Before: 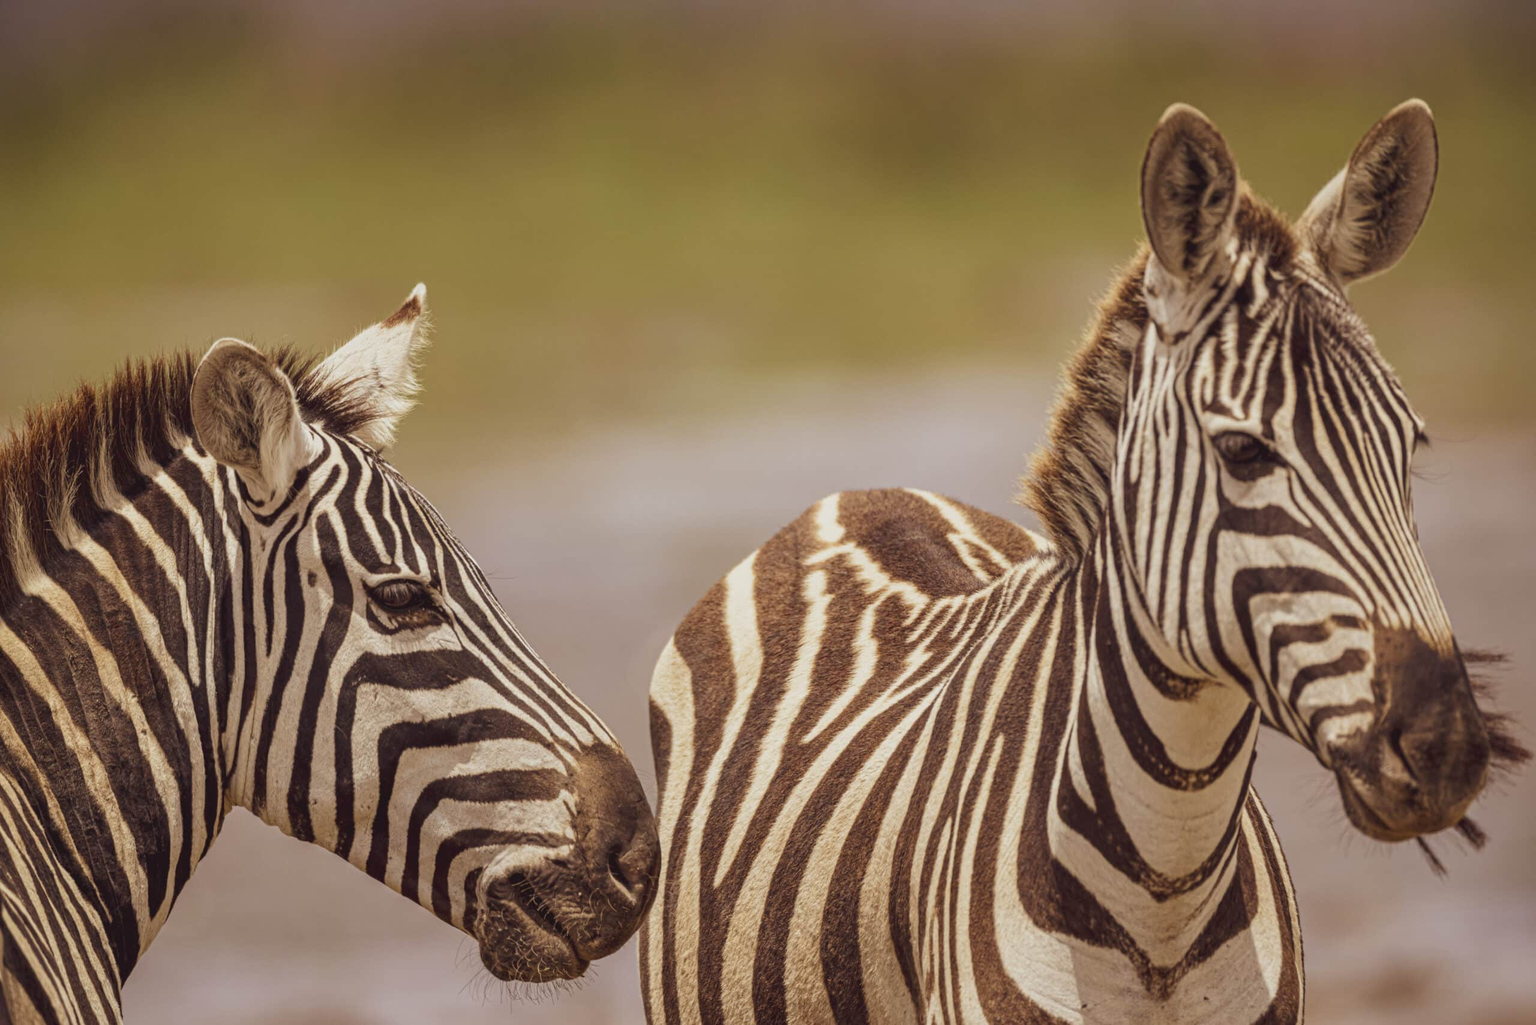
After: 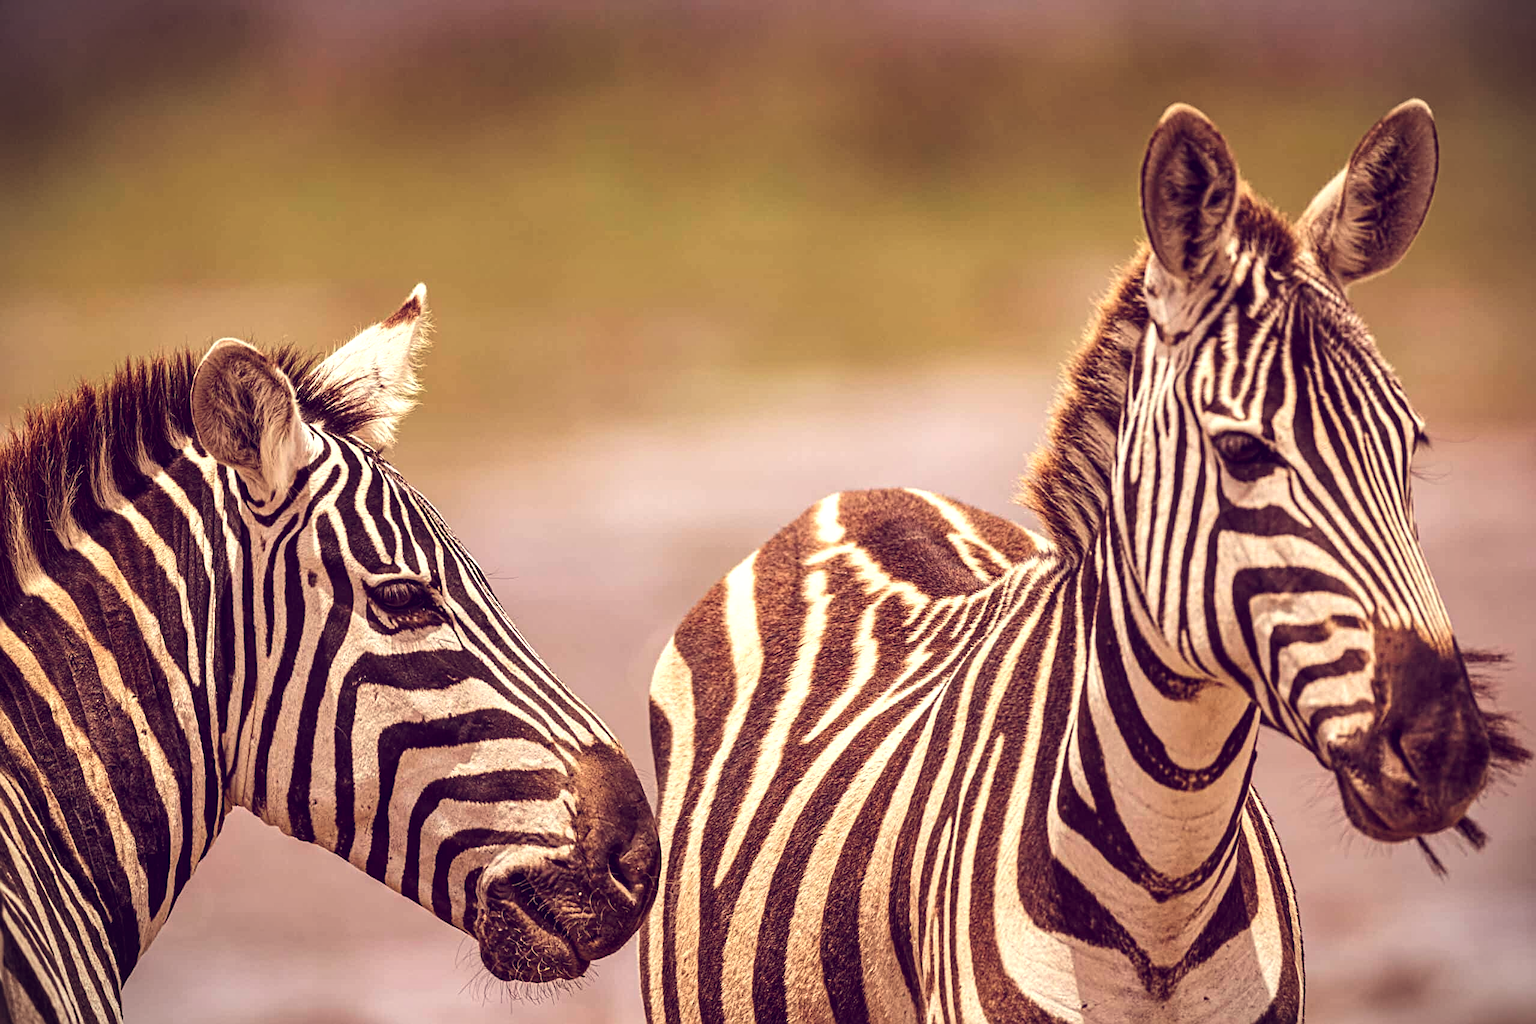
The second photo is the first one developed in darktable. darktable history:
color balance: lift [1.001, 0.997, 0.99, 1.01], gamma [1.007, 1, 0.975, 1.025], gain [1, 1.065, 1.052, 0.935], contrast 13.25%
tone equalizer: -8 EV -0.417 EV, -7 EV -0.389 EV, -6 EV -0.333 EV, -5 EV -0.222 EV, -3 EV 0.222 EV, -2 EV 0.333 EV, -1 EV 0.389 EV, +0 EV 0.417 EV, edges refinement/feathering 500, mask exposure compensation -1.57 EV, preserve details no
vignetting: fall-off start 100%, fall-off radius 64.94%, automatic ratio true, unbound false
sharpen: on, module defaults
local contrast: highlights 100%, shadows 100%, detail 120%, midtone range 0.2
